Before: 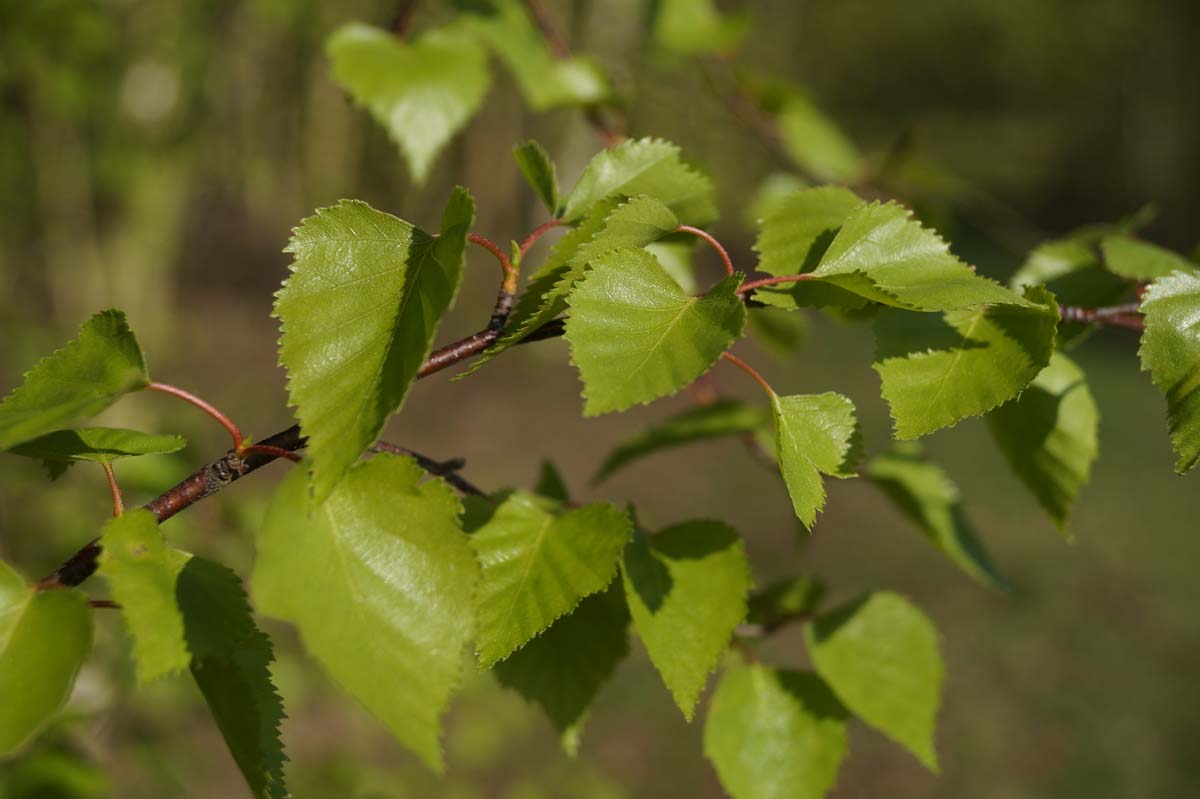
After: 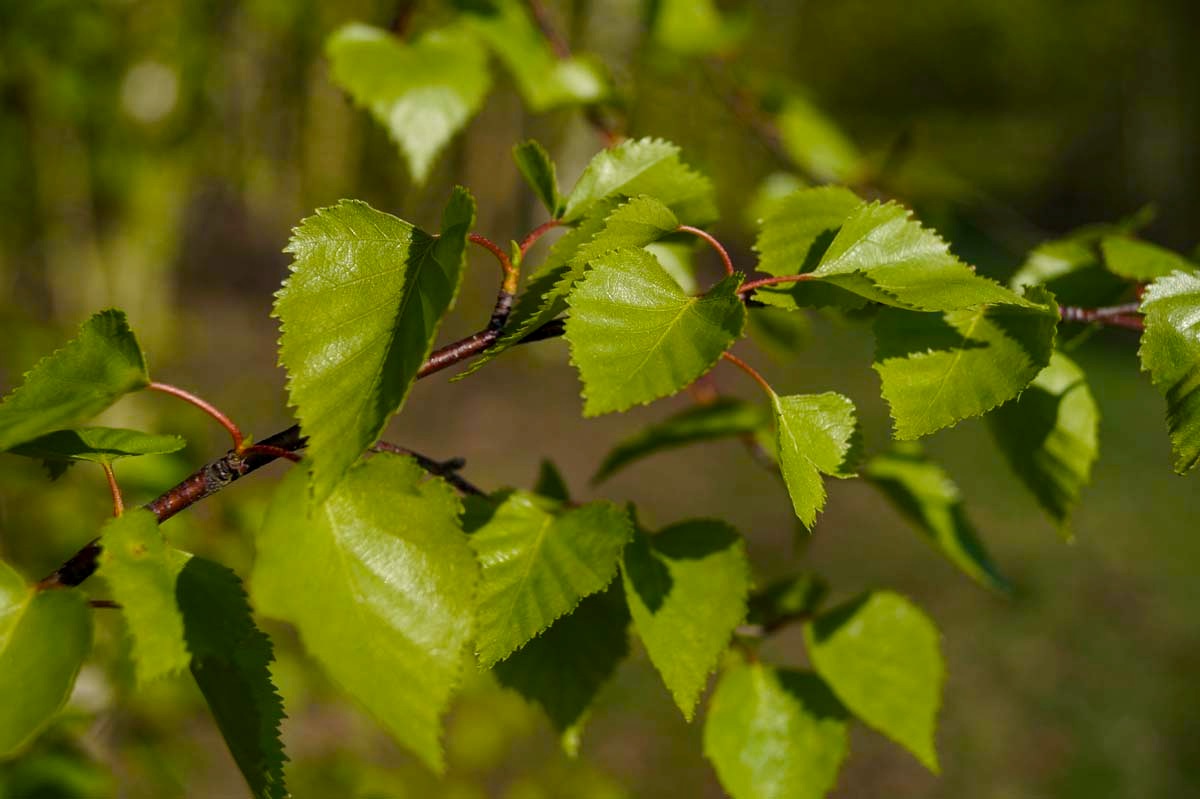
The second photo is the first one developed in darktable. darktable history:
color balance rgb: shadows lift › luminance -21.817%, shadows lift › chroma 6.685%, shadows lift › hue 268.68°, perceptual saturation grading › global saturation 34.574%, perceptual saturation grading › highlights -29.941%, perceptual saturation grading › shadows 34.606%
local contrast: on, module defaults
tone equalizer: on, module defaults
